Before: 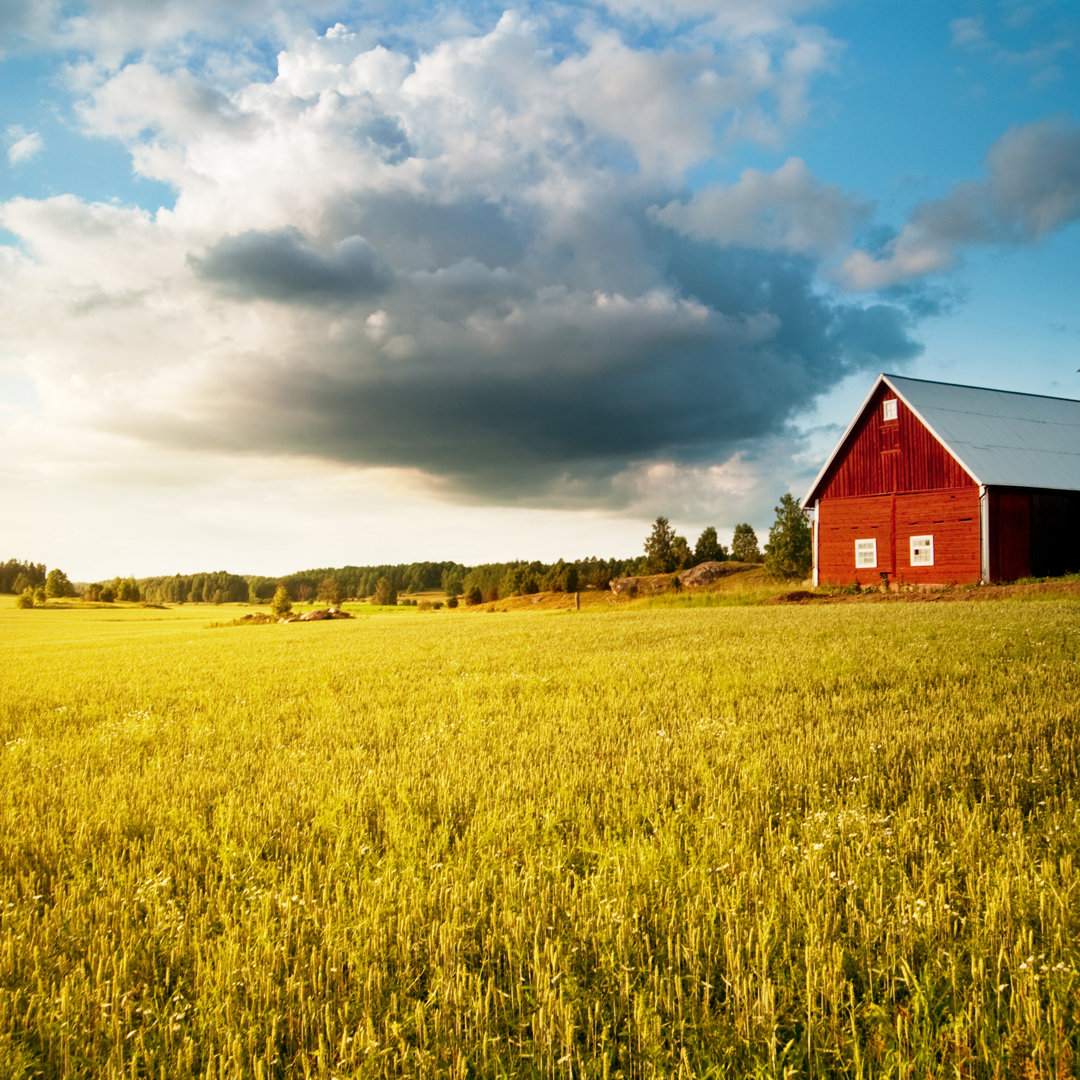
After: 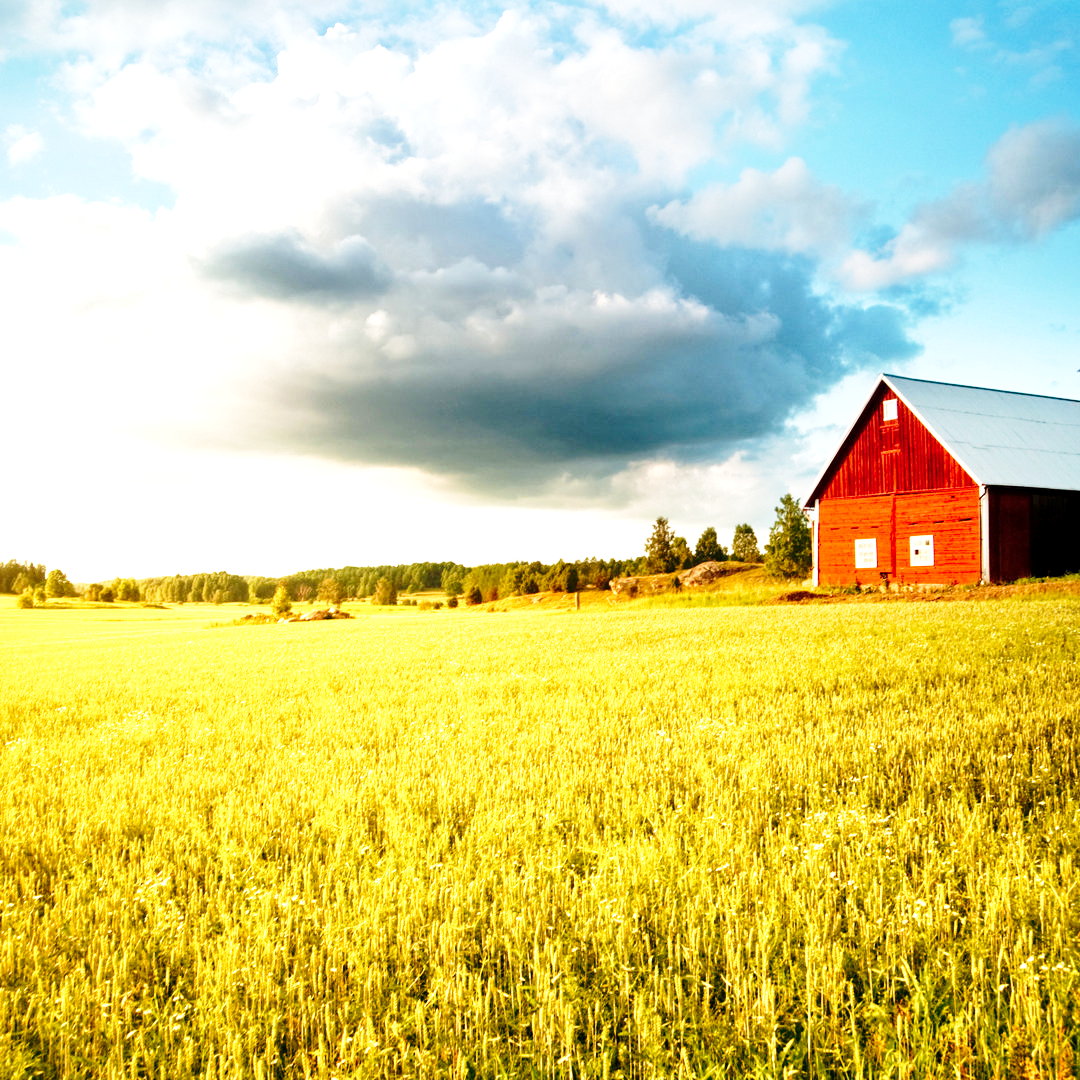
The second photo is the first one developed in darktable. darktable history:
local contrast: highlights 100%, shadows 100%, detail 120%, midtone range 0.2
color balance: on, module defaults
exposure: exposure 0.496 EV, compensate highlight preservation false
base curve: curves: ch0 [(0, 0) (0.028, 0.03) (0.121, 0.232) (0.46, 0.748) (0.859, 0.968) (1, 1)], preserve colors none
